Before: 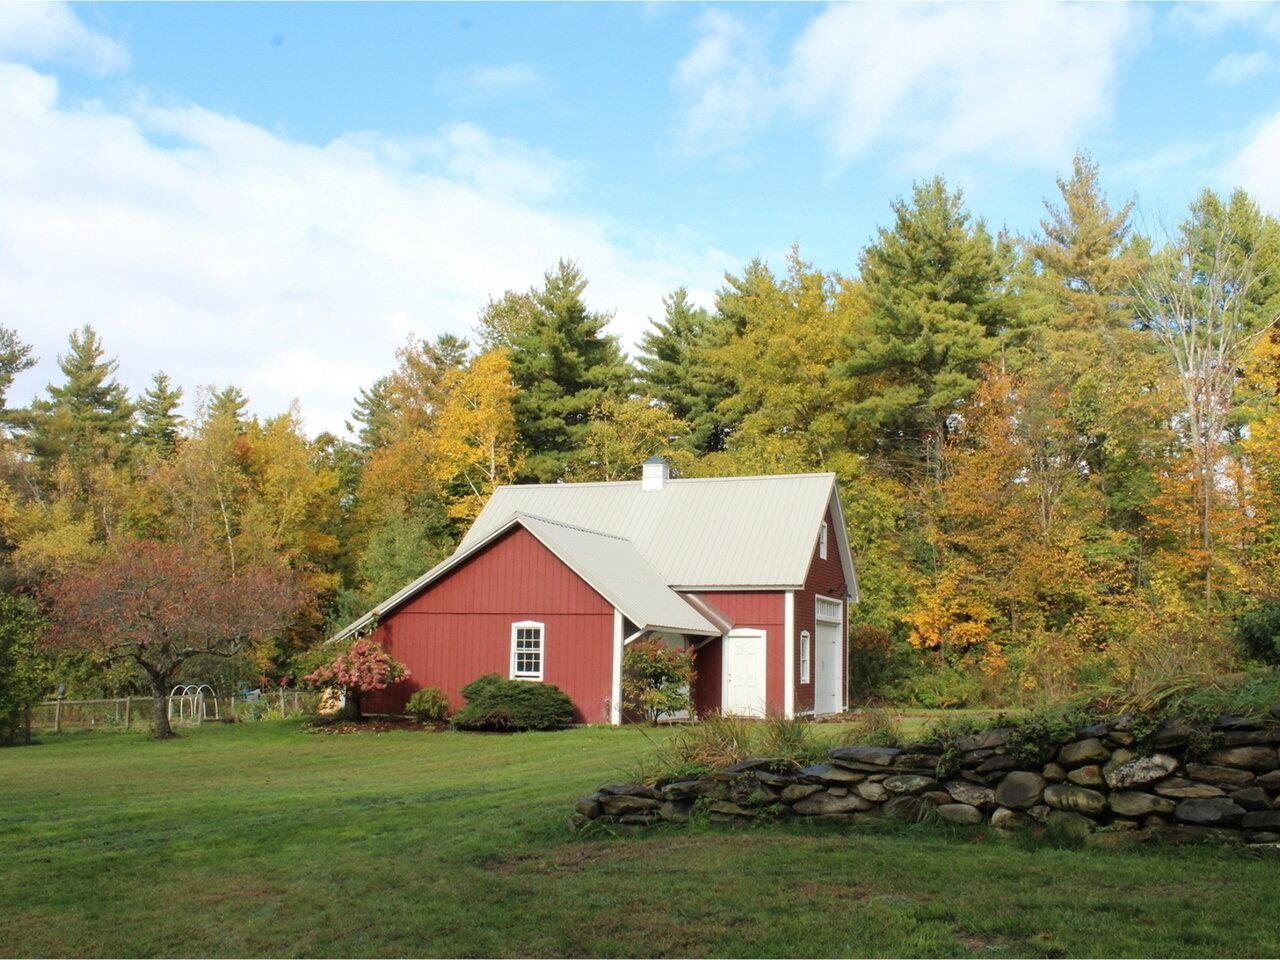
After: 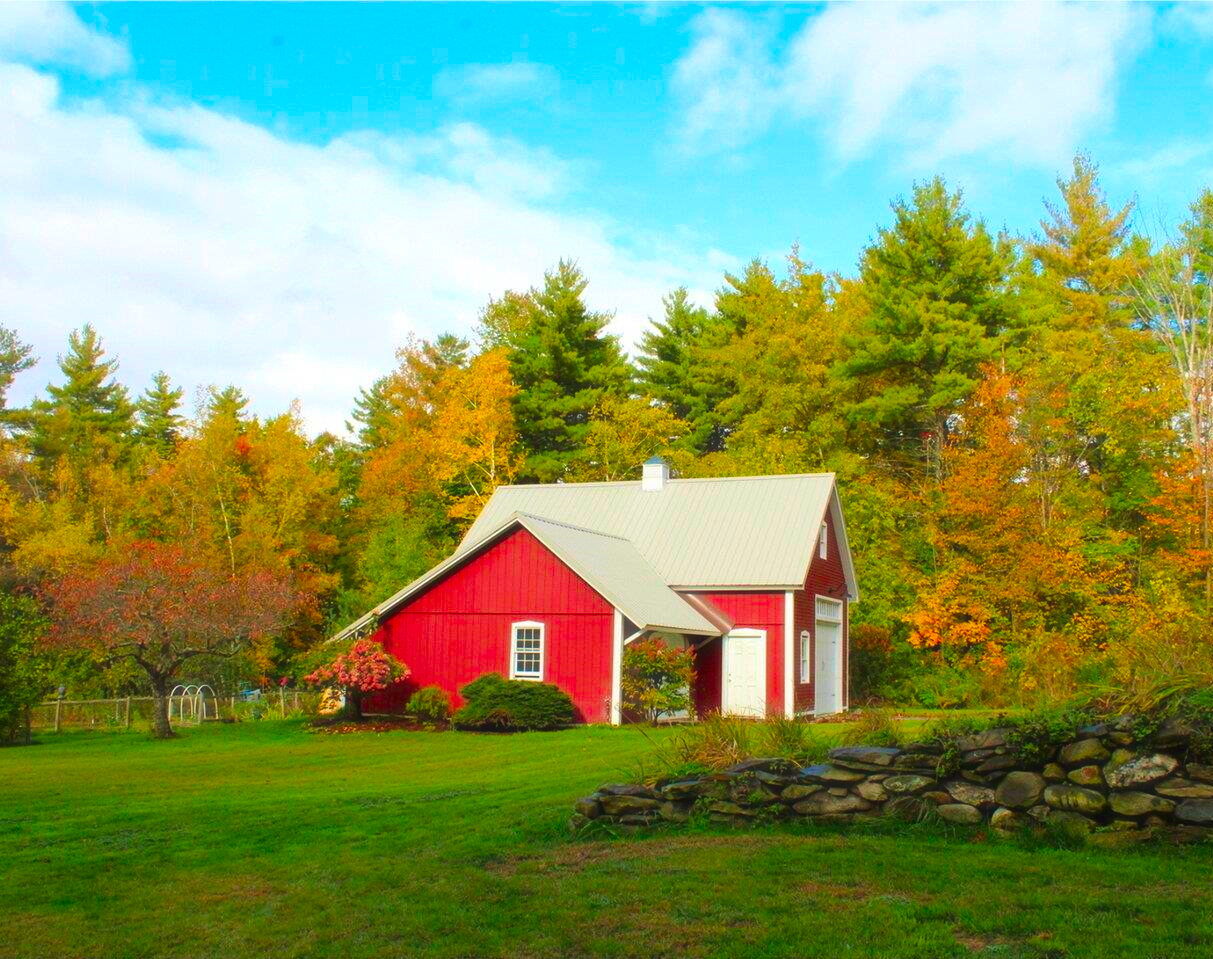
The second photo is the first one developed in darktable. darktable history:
velvia: on, module defaults
color correction: saturation 2.15
shadows and highlights: shadows 25, highlights -25
crop and rotate: right 5.167%
haze removal: strength -0.1, adaptive false
